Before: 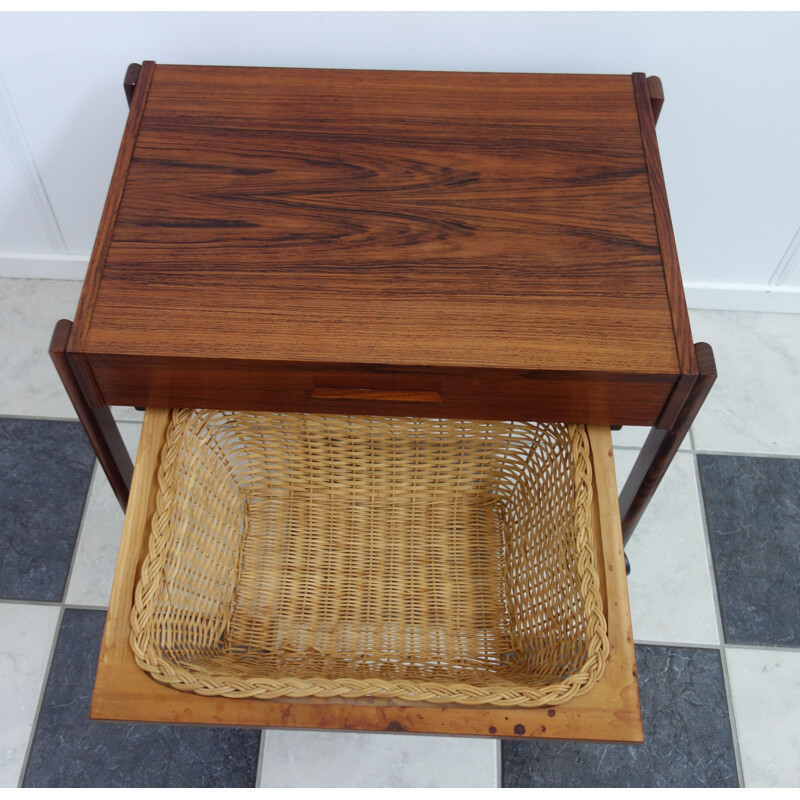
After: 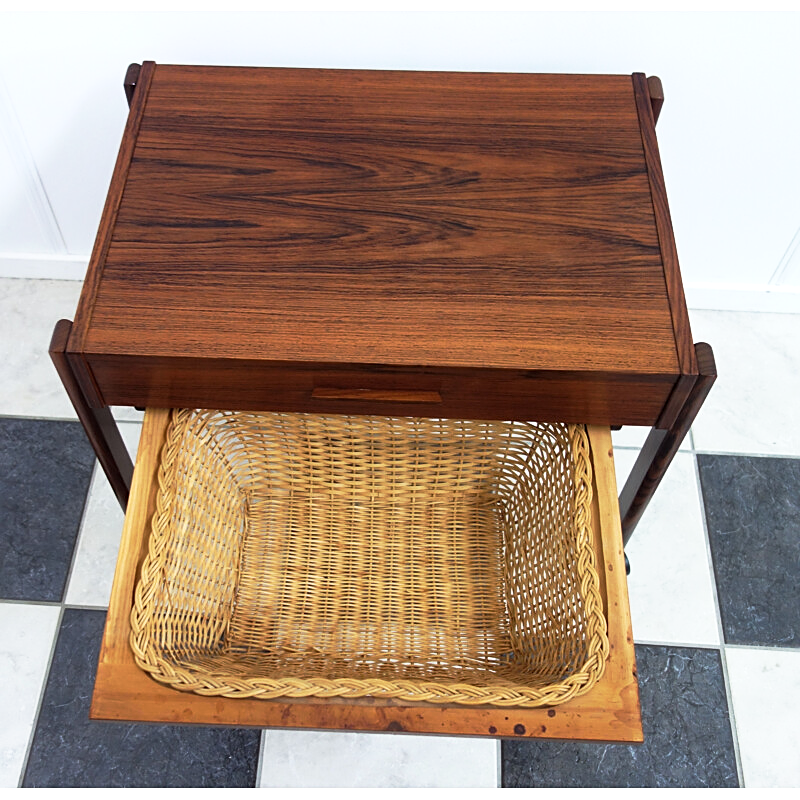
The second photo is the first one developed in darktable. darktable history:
sharpen: on, module defaults
base curve: curves: ch0 [(0, 0) (0.257, 0.25) (0.482, 0.586) (0.757, 0.871) (1, 1)], preserve colors none
tone equalizer: -8 EV -0.378 EV, -7 EV -0.362 EV, -6 EV -0.329 EV, -5 EV -0.207 EV, -3 EV 0.222 EV, -2 EV 0.311 EV, -1 EV 0.405 EV, +0 EV 0.388 EV
